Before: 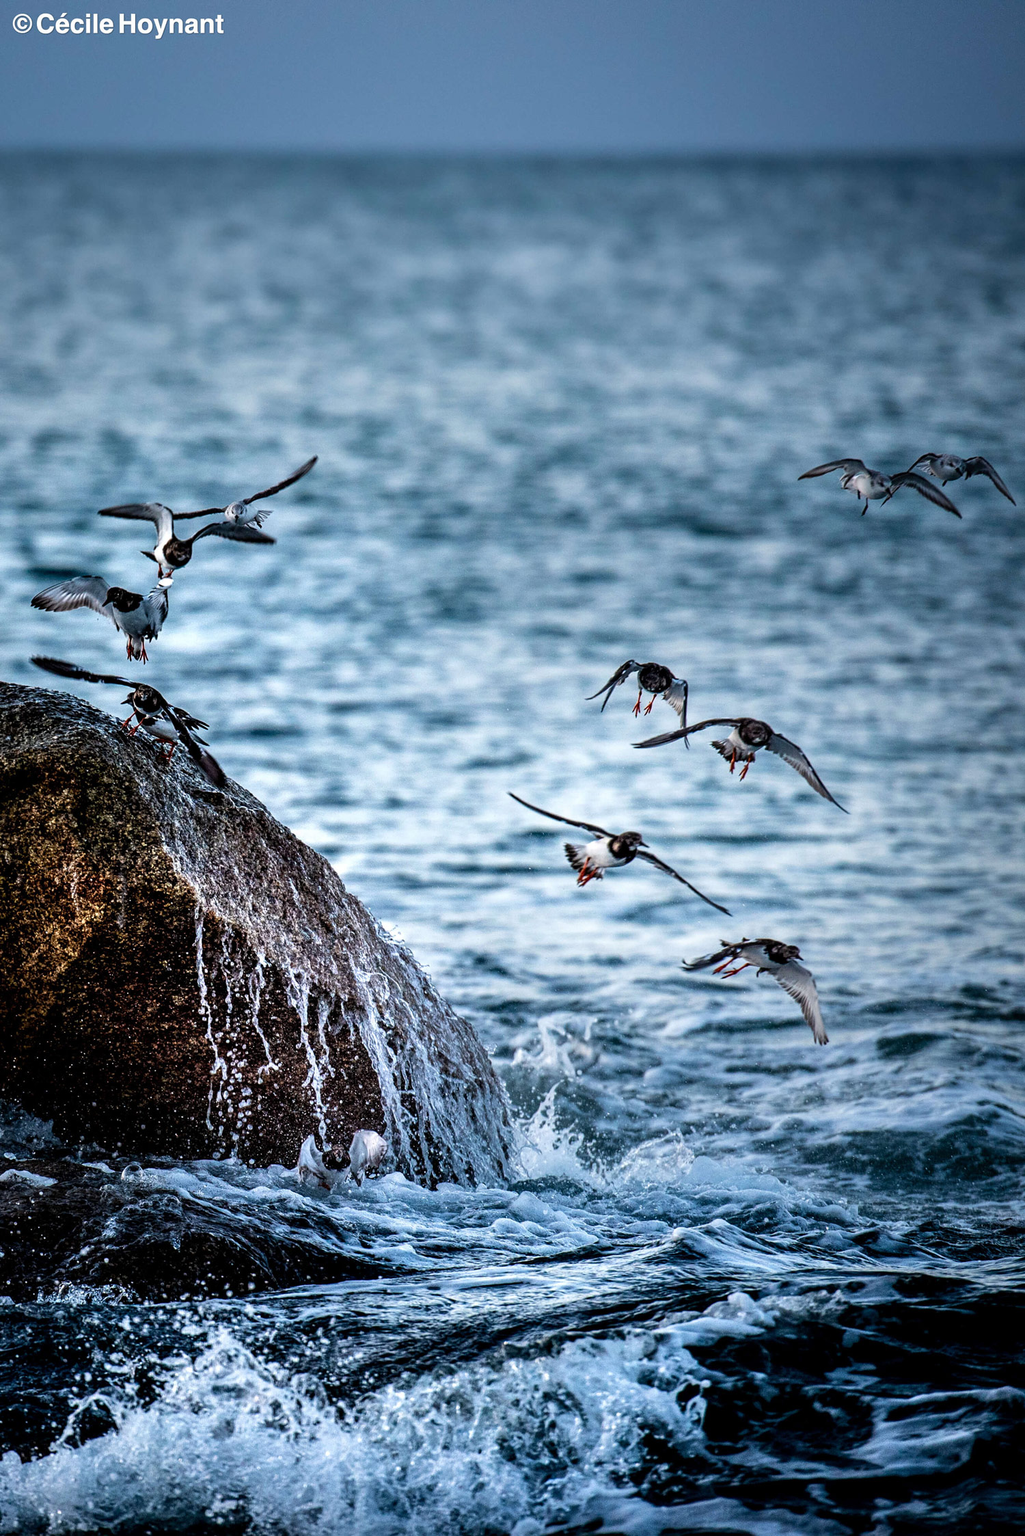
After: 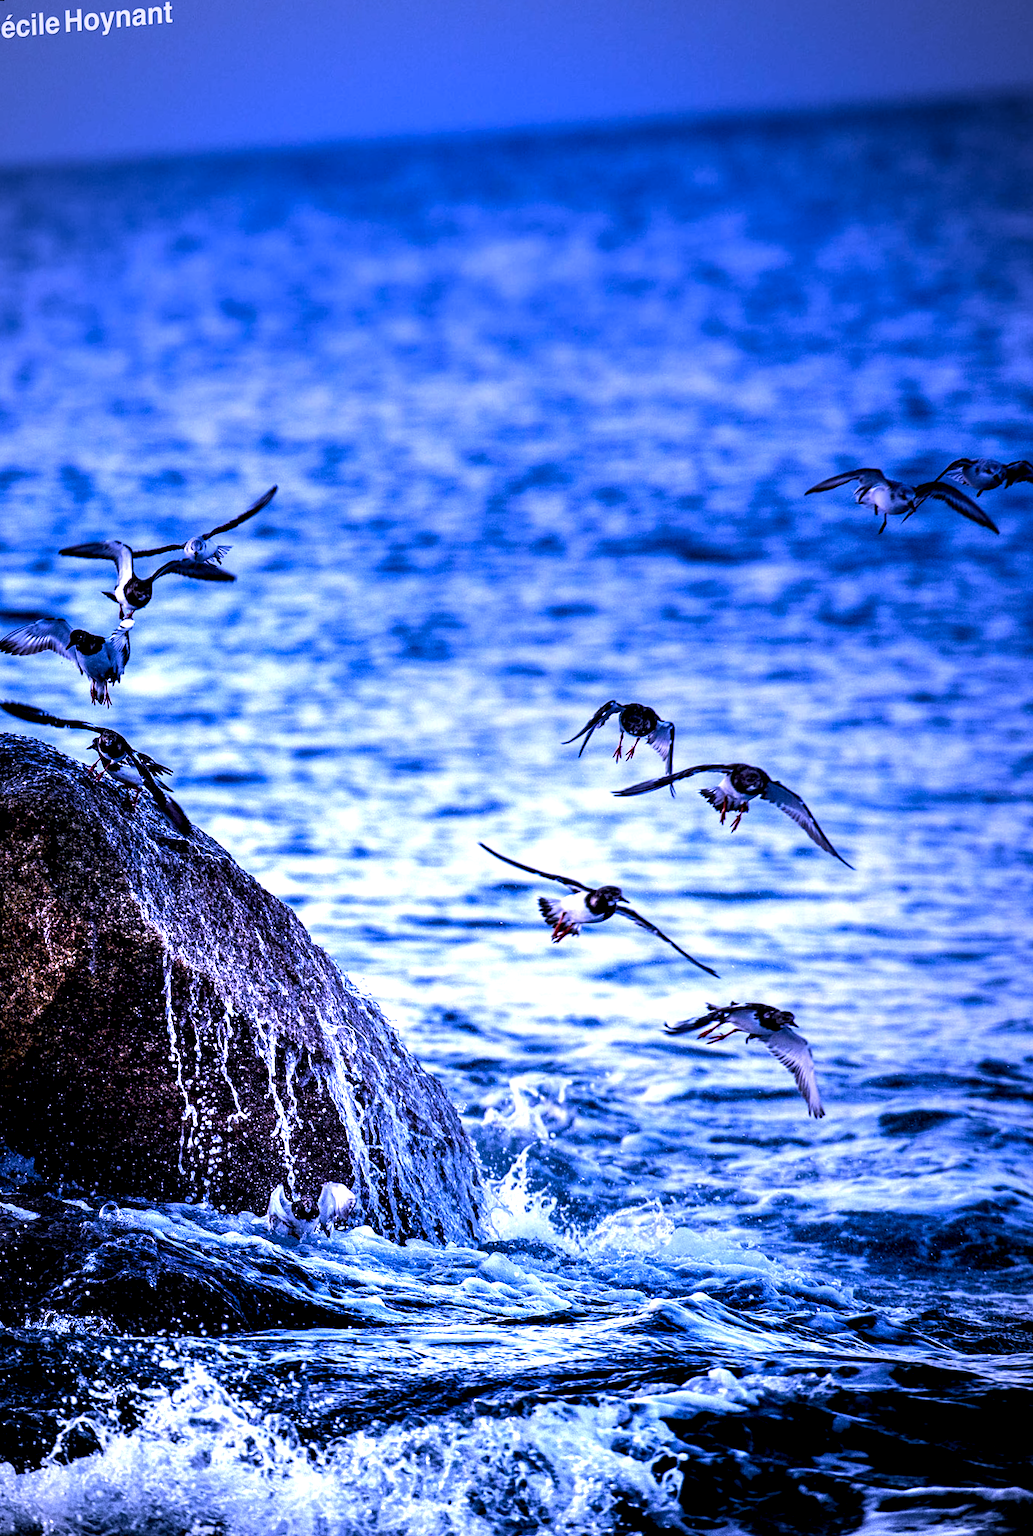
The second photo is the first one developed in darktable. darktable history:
color balance rgb: shadows lift › chroma 2%, shadows lift › hue 185.64°, power › luminance 1.48%, highlights gain › chroma 3%, highlights gain › hue 54.51°, global offset › luminance -0.4%, perceptual saturation grading › highlights -18.47%, perceptual saturation grading › mid-tones 6.62%, perceptual saturation grading › shadows 28.22%, perceptual brilliance grading › highlights 15.68%, perceptual brilliance grading › shadows -14.29%, global vibrance 25.96%, contrast 6.45%
white balance: red 0.98, blue 1.61
rotate and perspective: rotation 0.062°, lens shift (vertical) 0.115, lens shift (horizontal) -0.133, crop left 0.047, crop right 0.94, crop top 0.061, crop bottom 0.94
local contrast: highlights 100%, shadows 100%, detail 120%, midtone range 0.2
vignetting: fall-off radius 60.65%
shadows and highlights: radius 331.84, shadows 53.55, highlights -100, compress 94.63%, highlights color adjustment 73.23%, soften with gaussian
graduated density: hue 238.83°, saturation 50%
